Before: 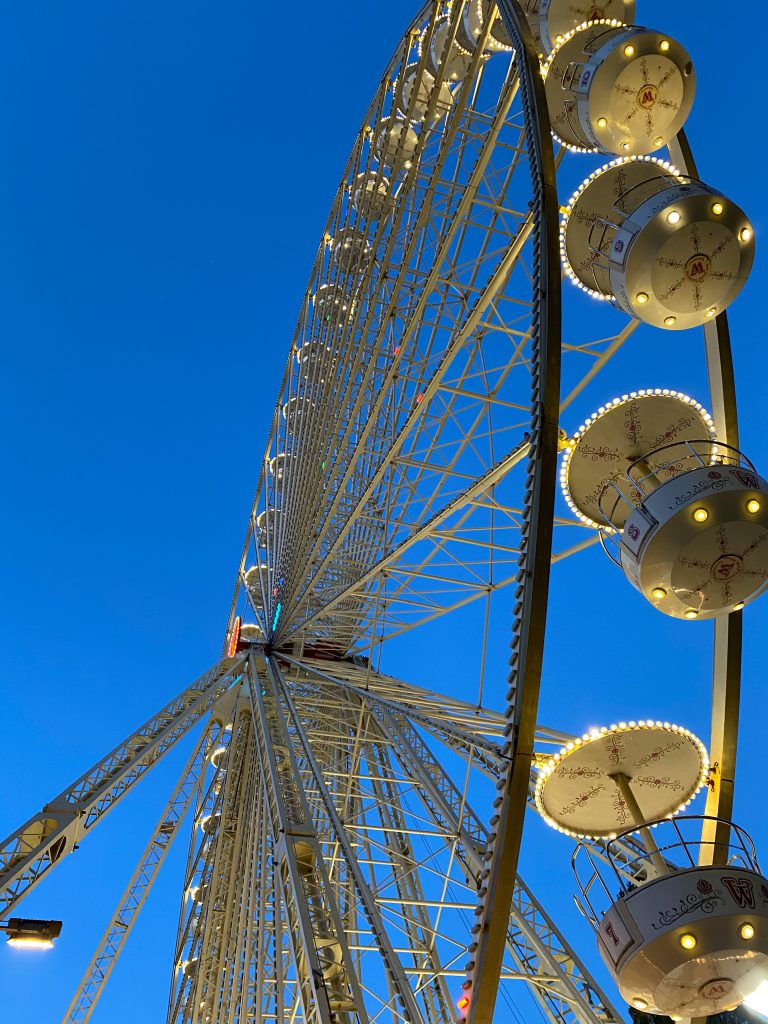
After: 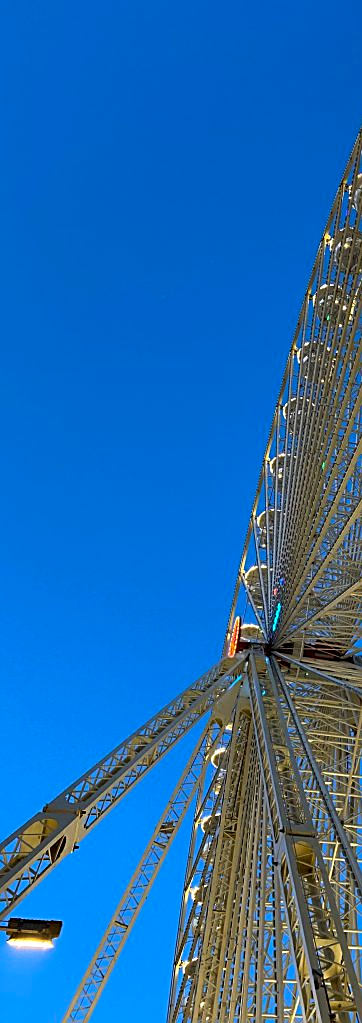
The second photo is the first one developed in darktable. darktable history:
crop and rotate: left 0.025%, top 0%, right 52.726%
sharpen: on, module defaults
color balance rgb: perceptual saturation grading › global saturation -3.774%, global vibrance 29.477%
